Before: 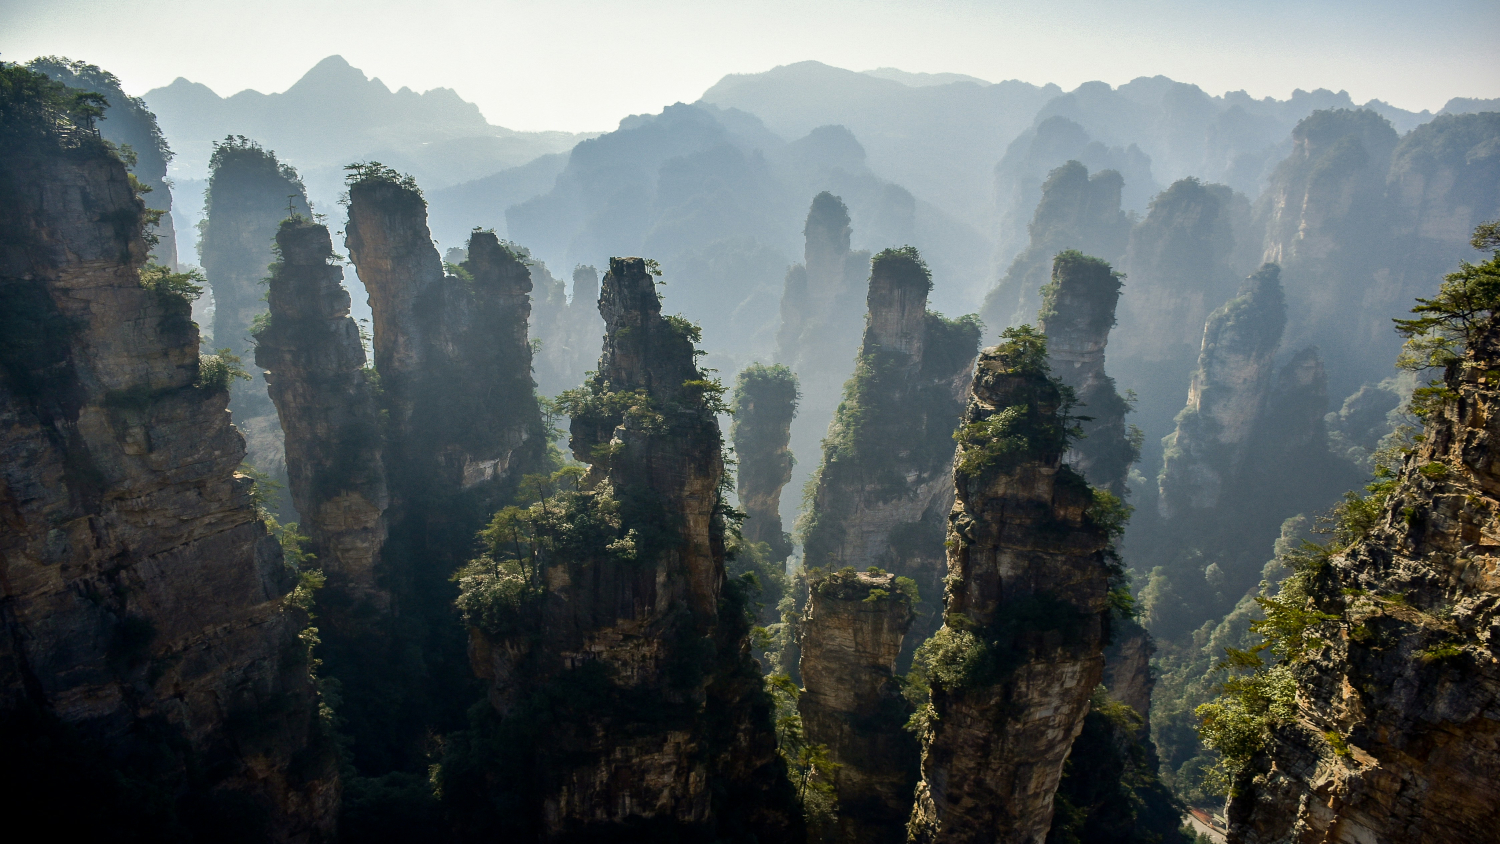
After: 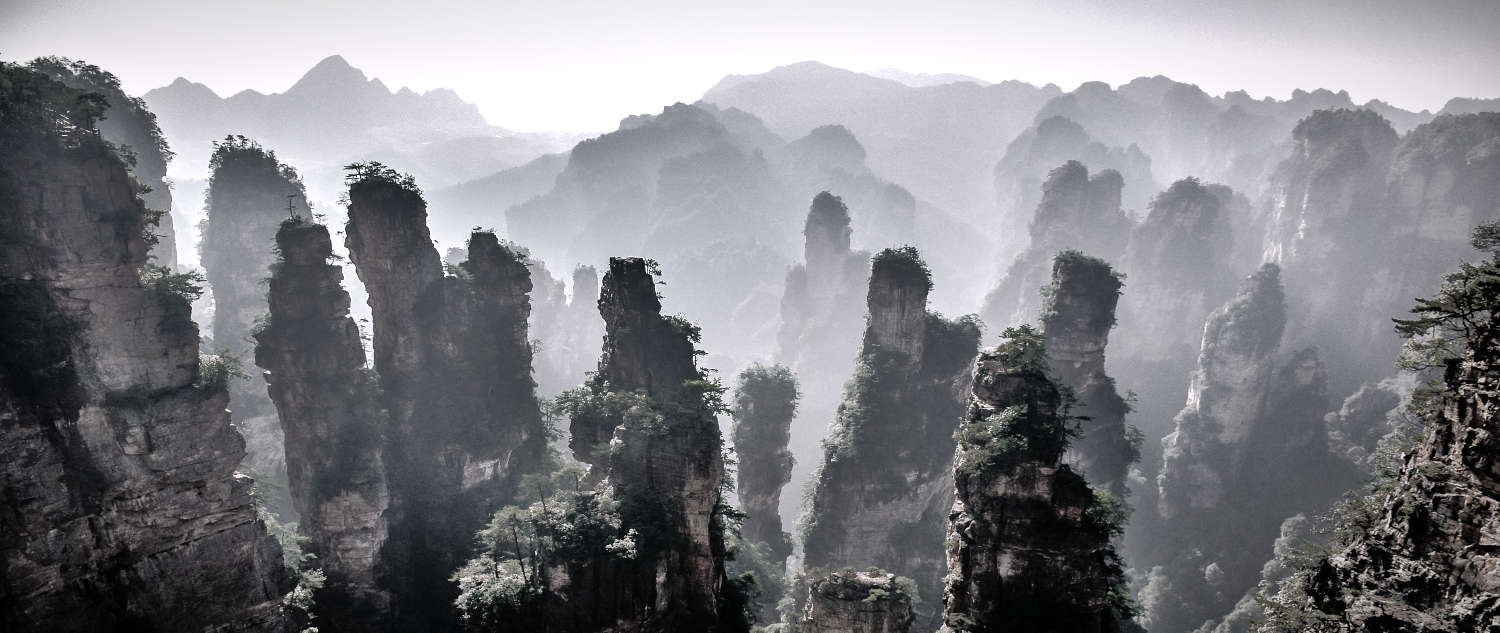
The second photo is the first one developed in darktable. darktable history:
tone curve: curves: ch0 [(0, 0) (0.003, 0.001) (0.011, 0.004) (0.025, 0.013) (0.044, 0.022) (0.069, 0.035) (0.1, 0.053) (0.136, 0.088) (0.177, 0.149) (0.224, 0.213) (0.277, 0.293) (0.335, 0.381) (0.399, 0.463) (0.468, 0.546) (0.543, 0.616) (0.623, 0.693) (0.709, 0.766) (0.801, 0.843) (0.898, 0.921) (1, 1)], preserve colors none
white balance: red 1.042, blue 1.17
shadows and highlights: shadows 43.71, white point adjustment -1.46, soften with gaussian
tone equalizer: -8 EV -0.528 EV, -7 EV -0.319 EV, -6 EV -0.083 EV, -5 EV 0.413 EV, -4 EV 0.985 EV, -3 EV 0.791 EV, -2 EV -0.01 EV, -1 EV 0.14 EV, +0 EV -0.012 EV, smoothing 1
color contrast: green-magenta contrast 0.3, blue-yellow contrast 0.15
vignetting: fall-off radius 70%, automatic ratio true
crop: bottom 24.988%
color balance rgb: perceptual brilliance grading › highlights 14.29%, perceptual brilliance grading › mid-tones -5.92%, perceptual brilliance grading › shadows -26.83%, global vibrance 31.18%
